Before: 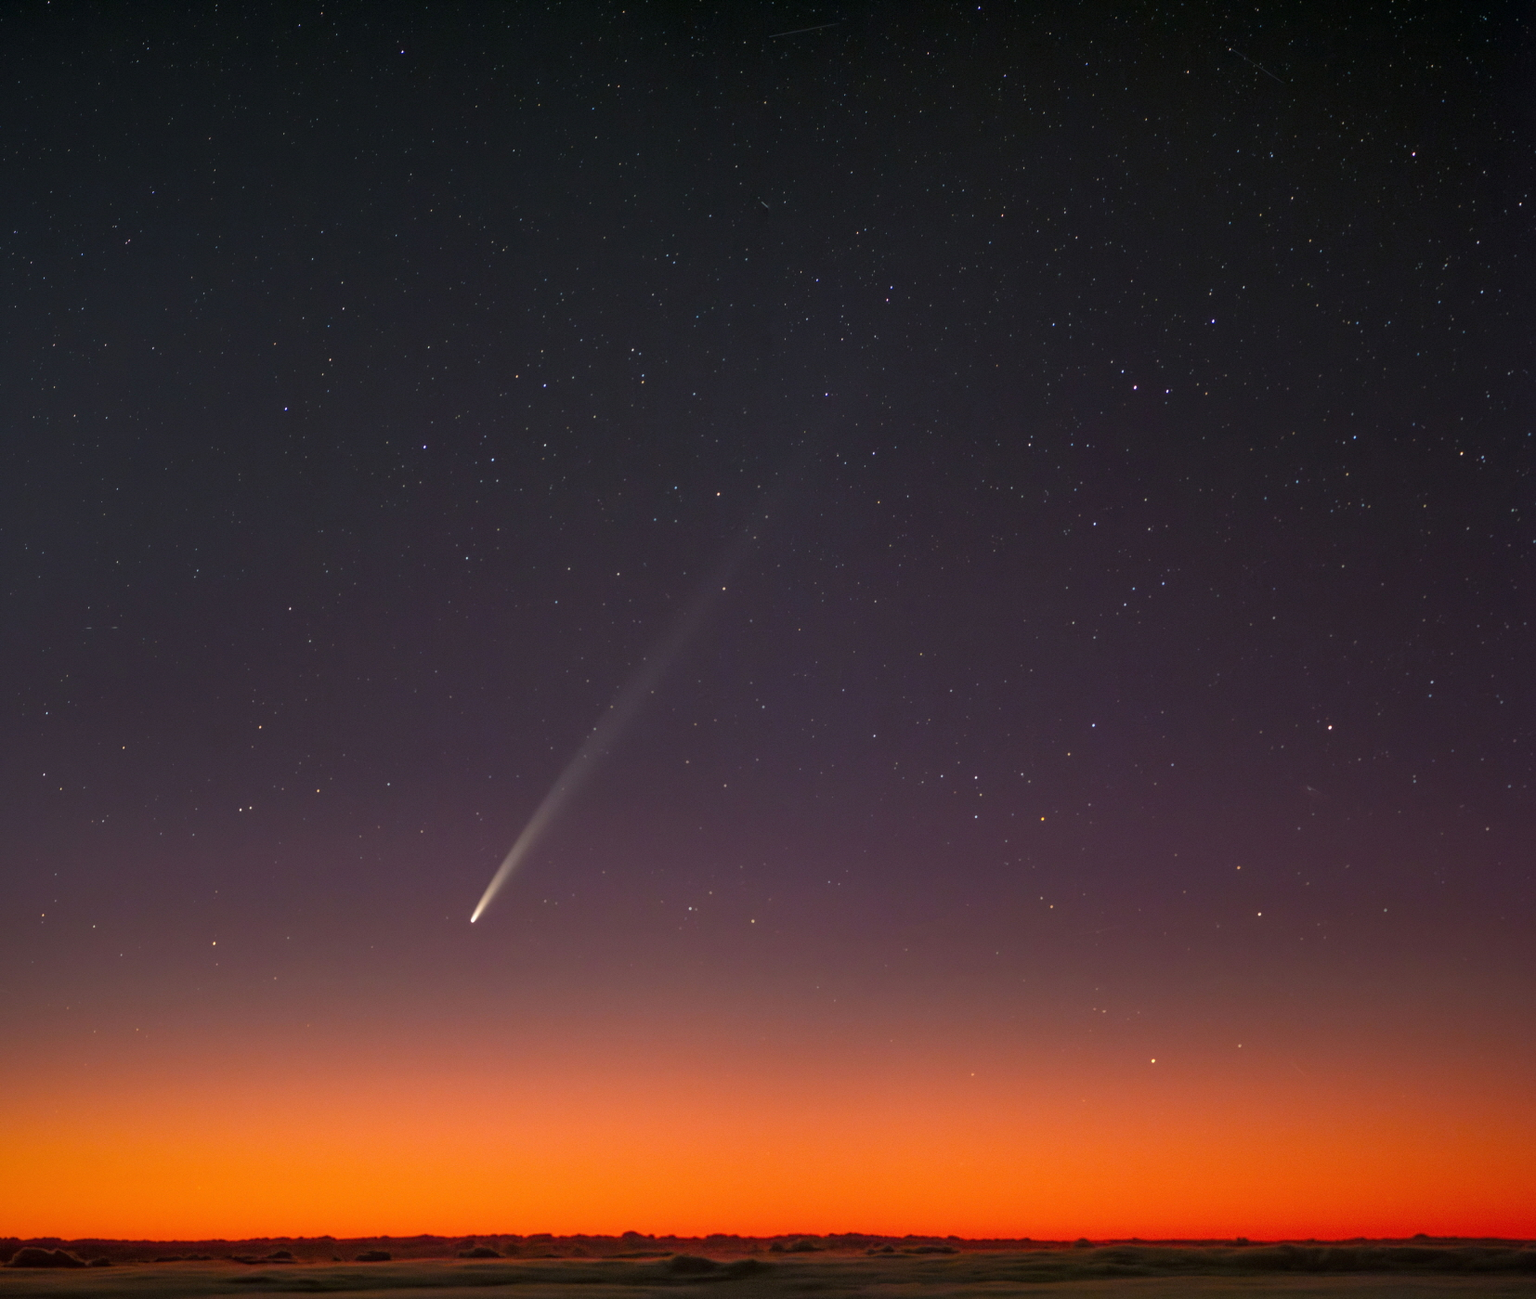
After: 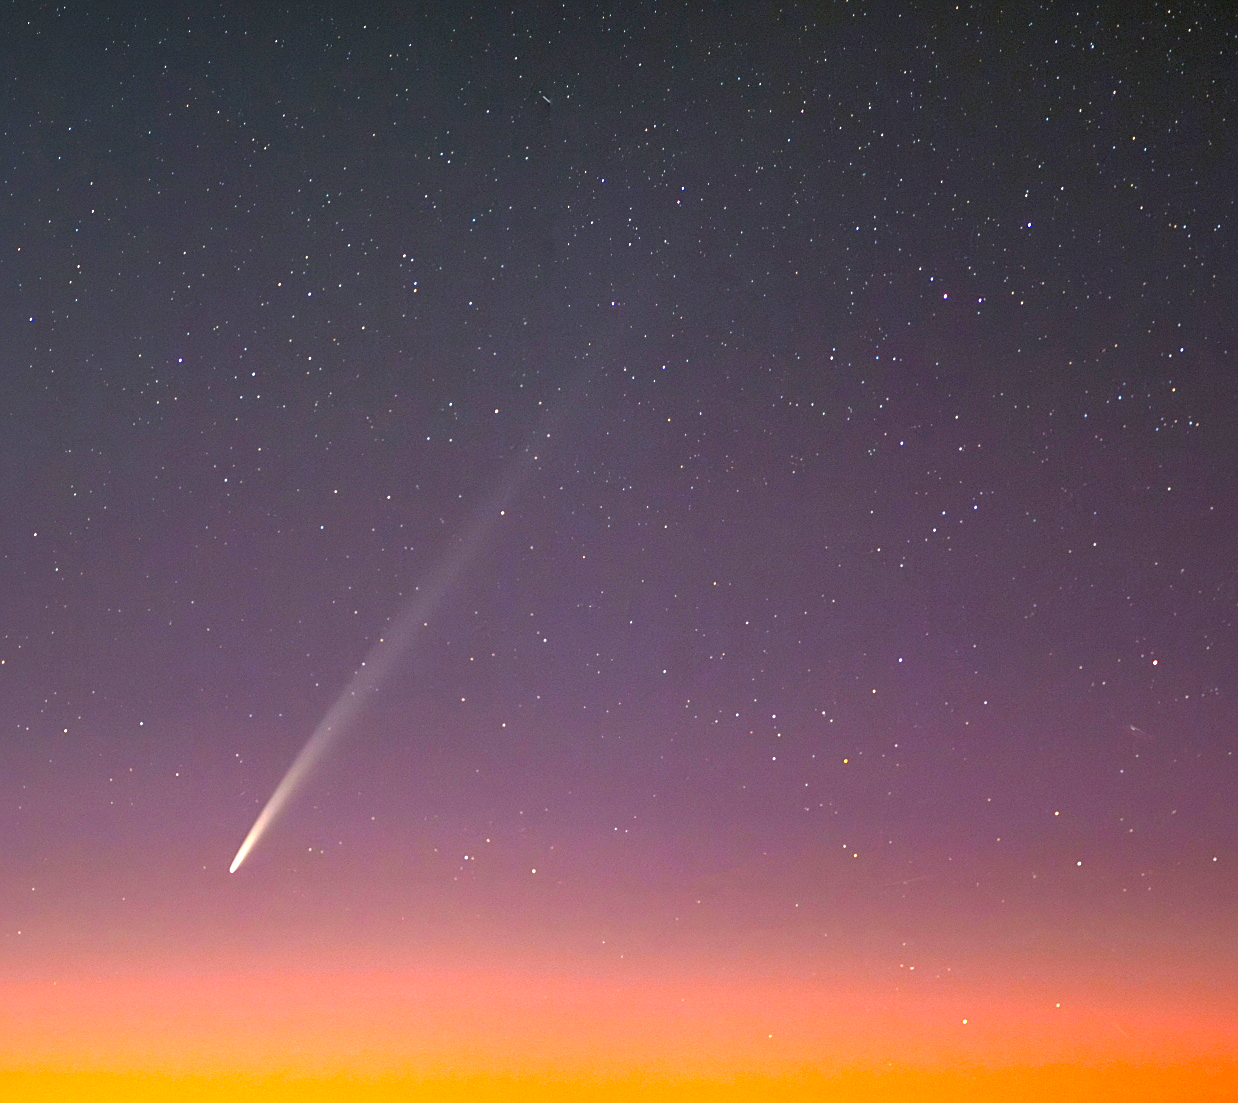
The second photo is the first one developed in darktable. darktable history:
exposure: black level correction 0.001, exposure 1.646 EV, compensate exposure bias true, compensate highlight preservation false
color balance: output saturation 120%
sharpen: on, module defaults
crop: left 16.768%, top 8.653%, right 8.362%, bottom 12.485%
